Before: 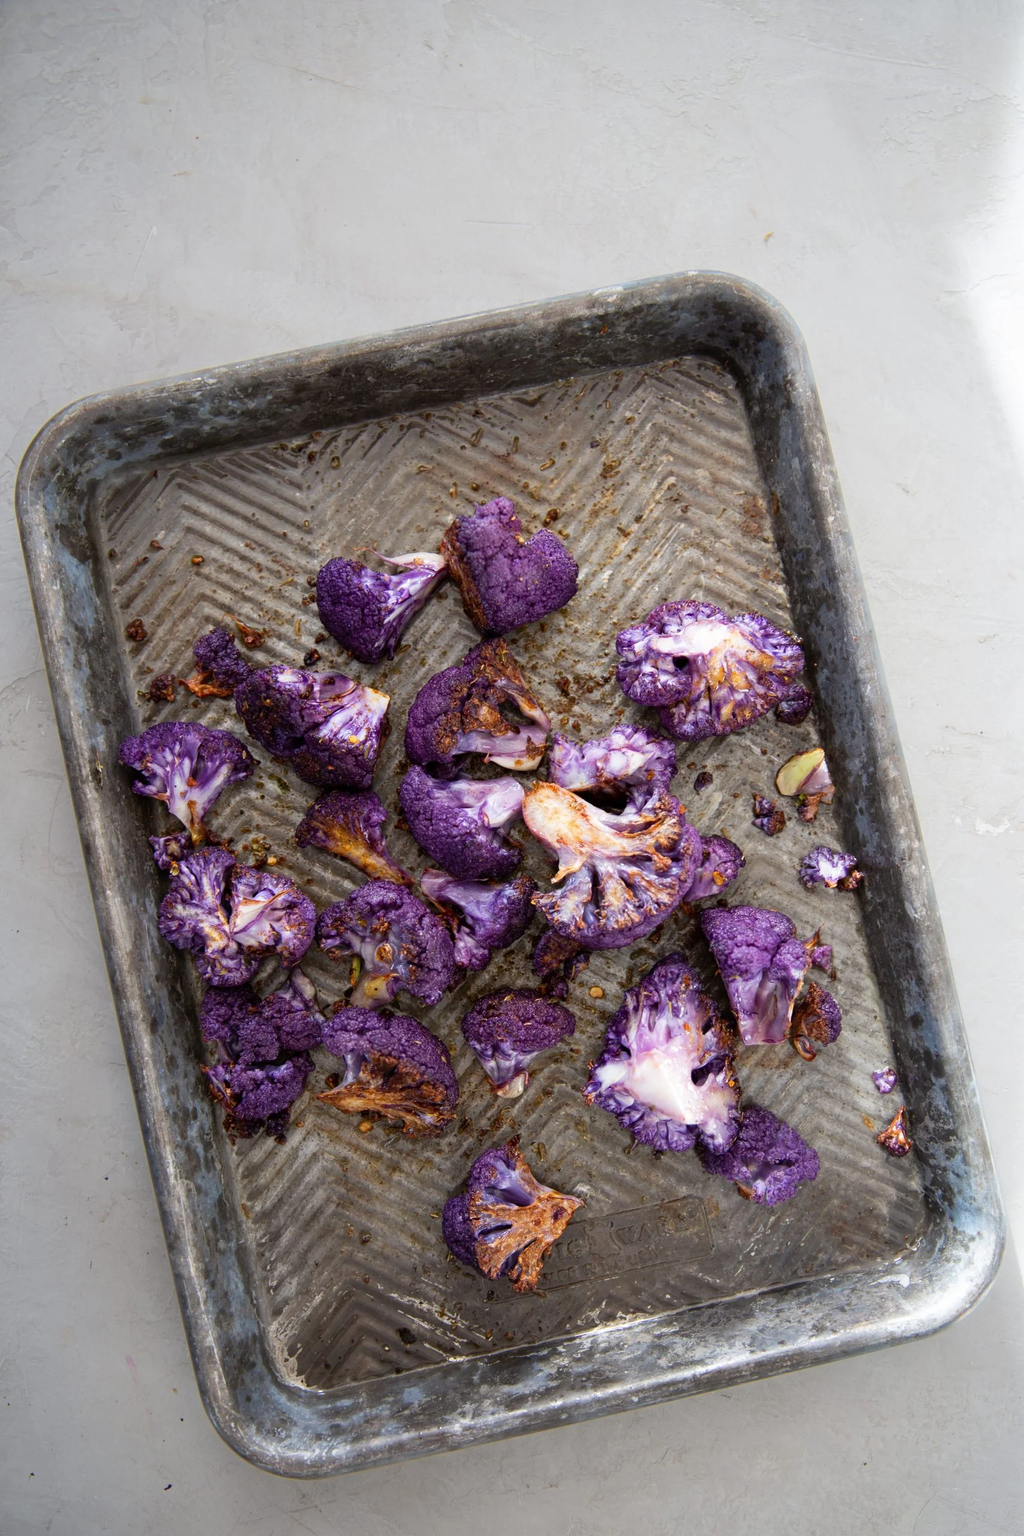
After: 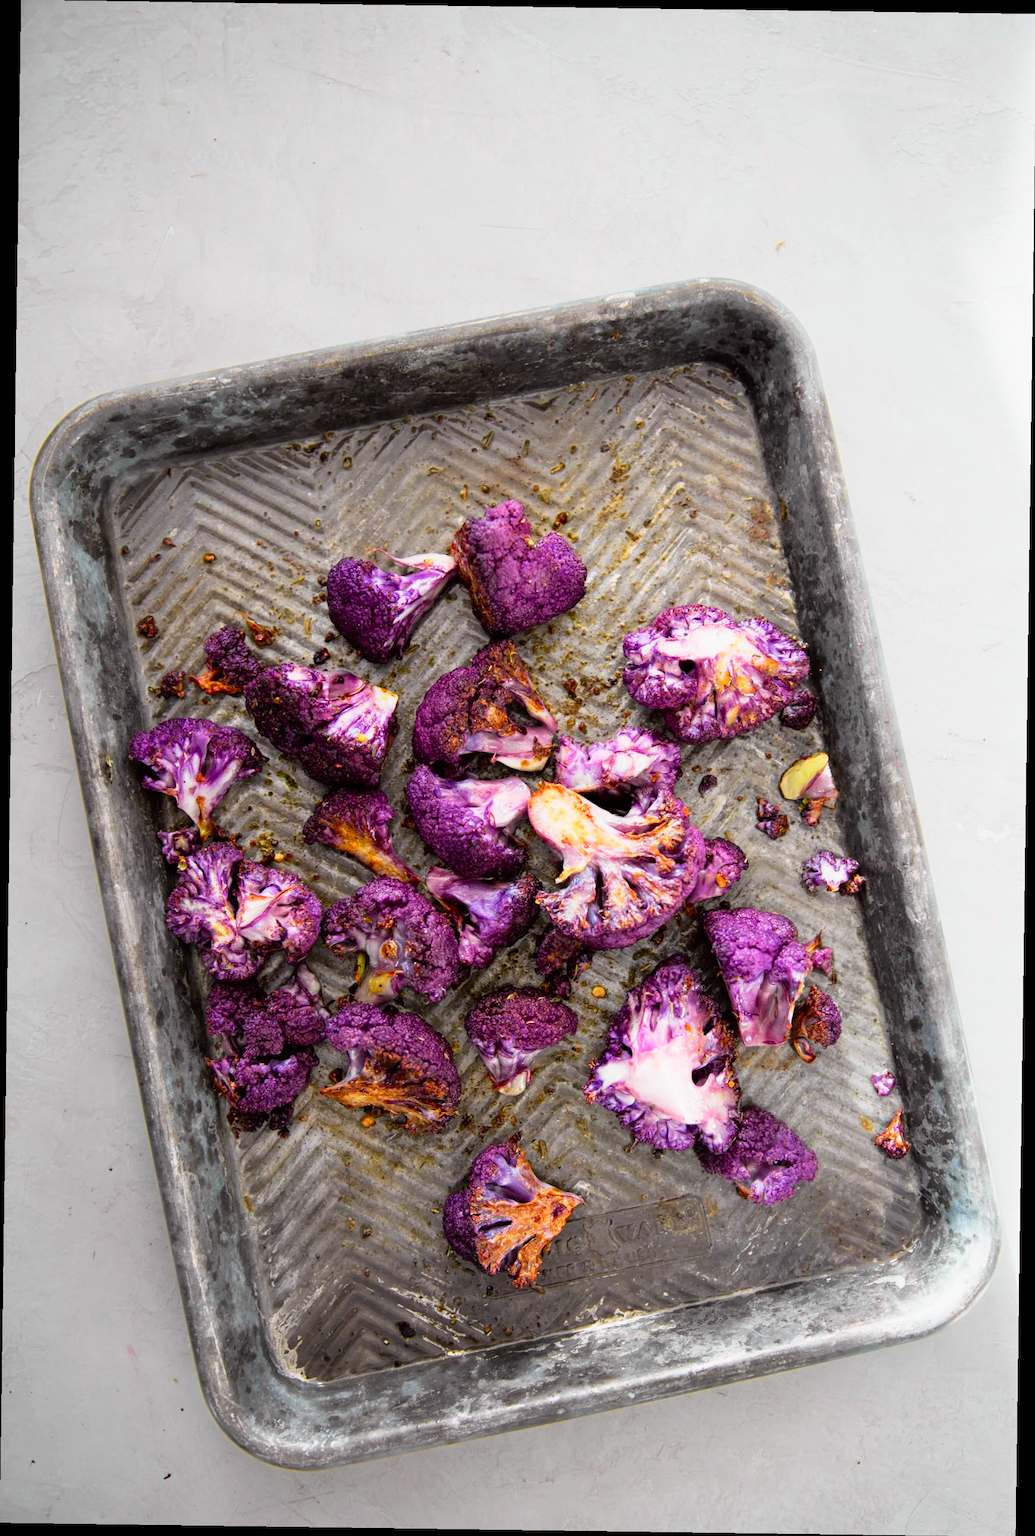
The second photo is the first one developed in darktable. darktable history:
velvia: on, module defaults
tone curve: curves: ch0 [(0, 0) (0.062, 0.037) (0.142, 0.138) (0.359, 0.419) (0.469, 0.544) (0.634, 0.722) (0.839, 0.909) (0.998, 0.978)]; ch1 [(0, 0) (0.437, 0.408) (0.472, 0.47) (0.502, 0.503) (0.527, 0.523) (0.559, 0.573) (0.608, 0.665) (0.669, 0.748) (0.859, 0.899) (1, 1)]; ch2 [(0, 0) (0.33, 0.301) (0.421, 0.443) (0.473, 0.498) (0.502, 0.5) (0.535, 0.531) (0.575, 0.603) (0.608, 0.667) (1, 1)], color space Lab, independent channels, preserve colors none
rotate and perspective: rotation 0.8°, automatic cropping off
